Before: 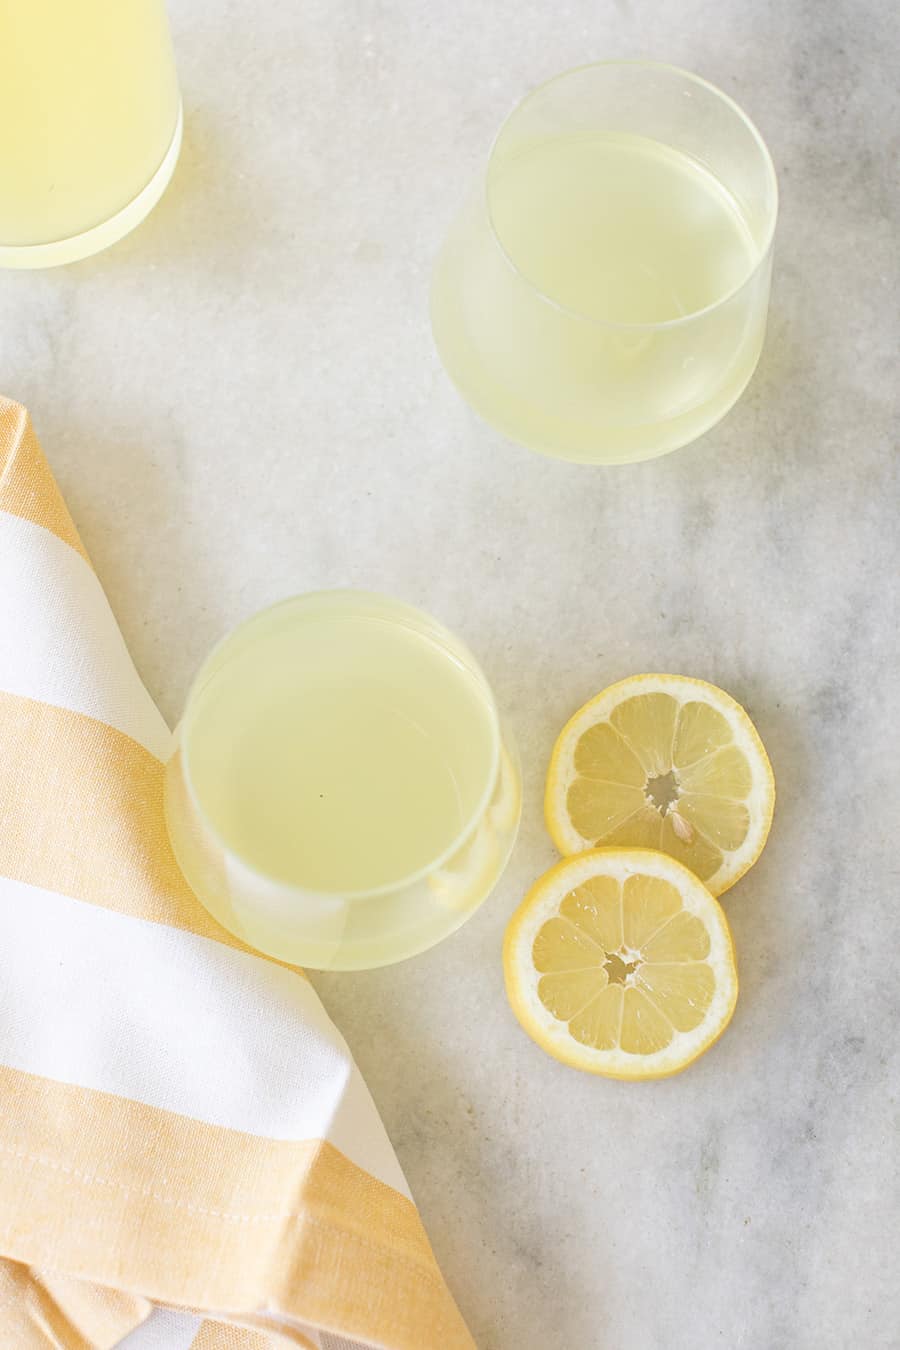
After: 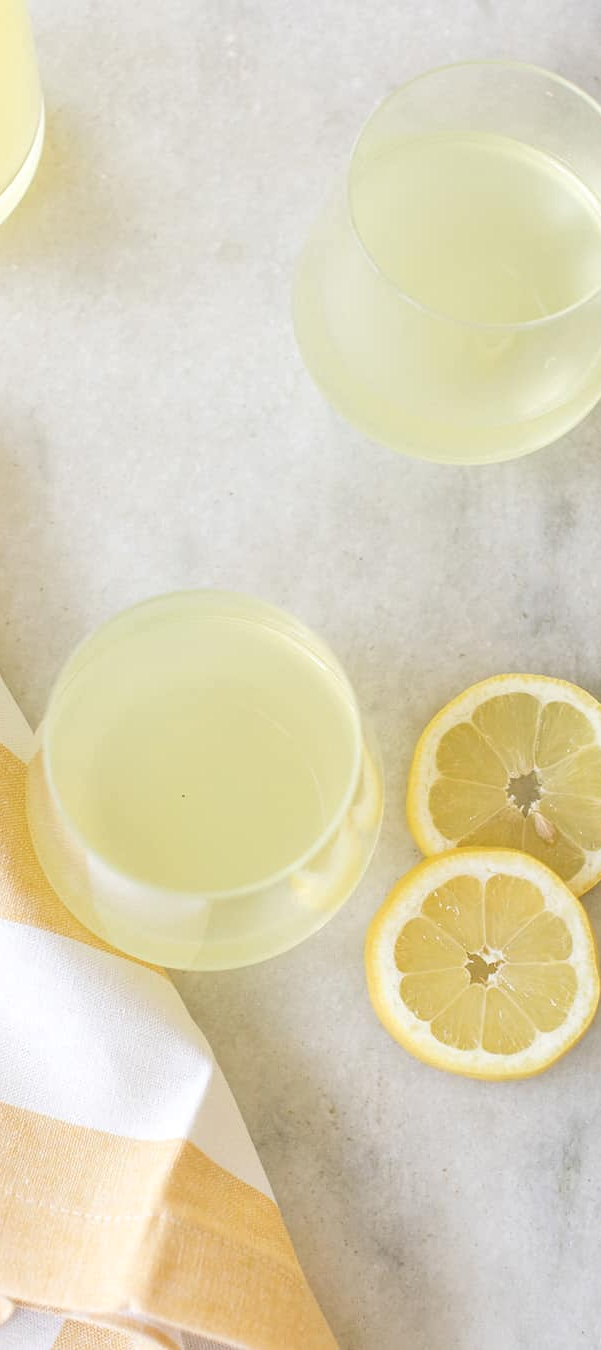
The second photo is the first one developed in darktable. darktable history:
crop: left 15.394%, right 17.72%
local contrast: detail 118%
